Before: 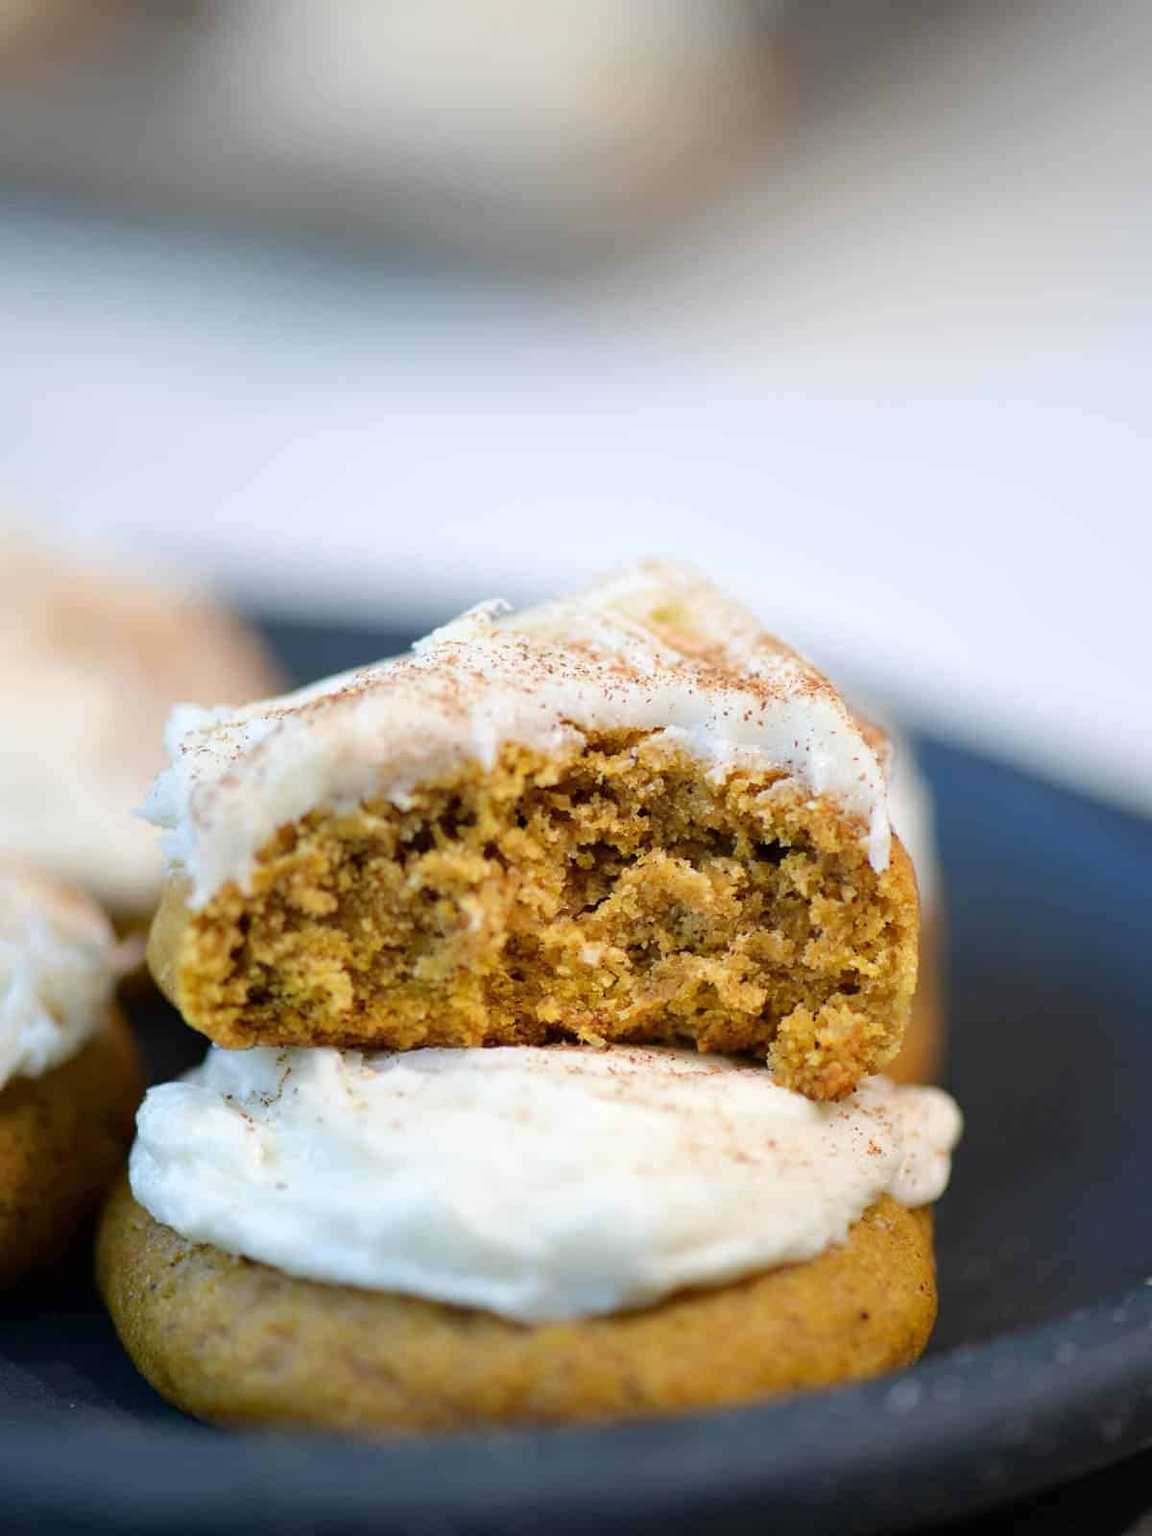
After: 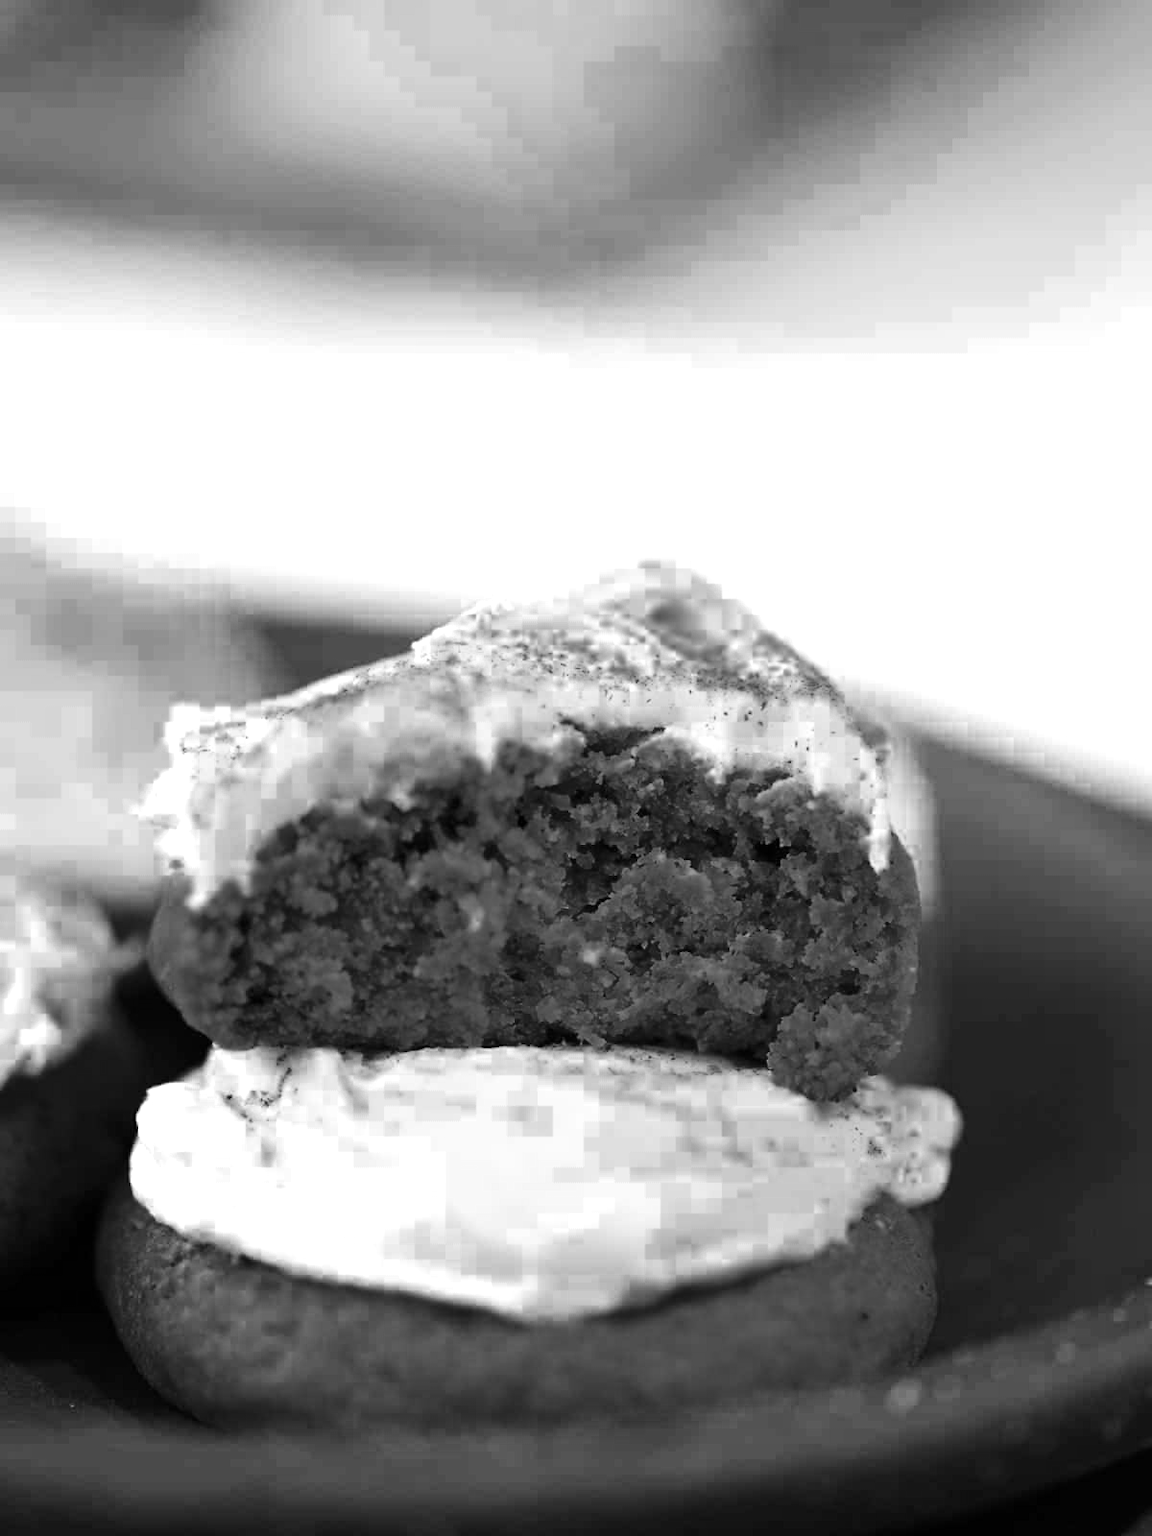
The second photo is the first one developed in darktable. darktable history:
contrast brightness saturation: contrast 0.22
color zones: curves: ch0 [(0.287, 0.048) (0.493, 0.484) (0.737, 0.816)]; ch1 [(0, 0) (0.143, 0) (0.286, 0) (0.429, 0) (0.571, 0) (0.714, 0) (0.857, 0)]
